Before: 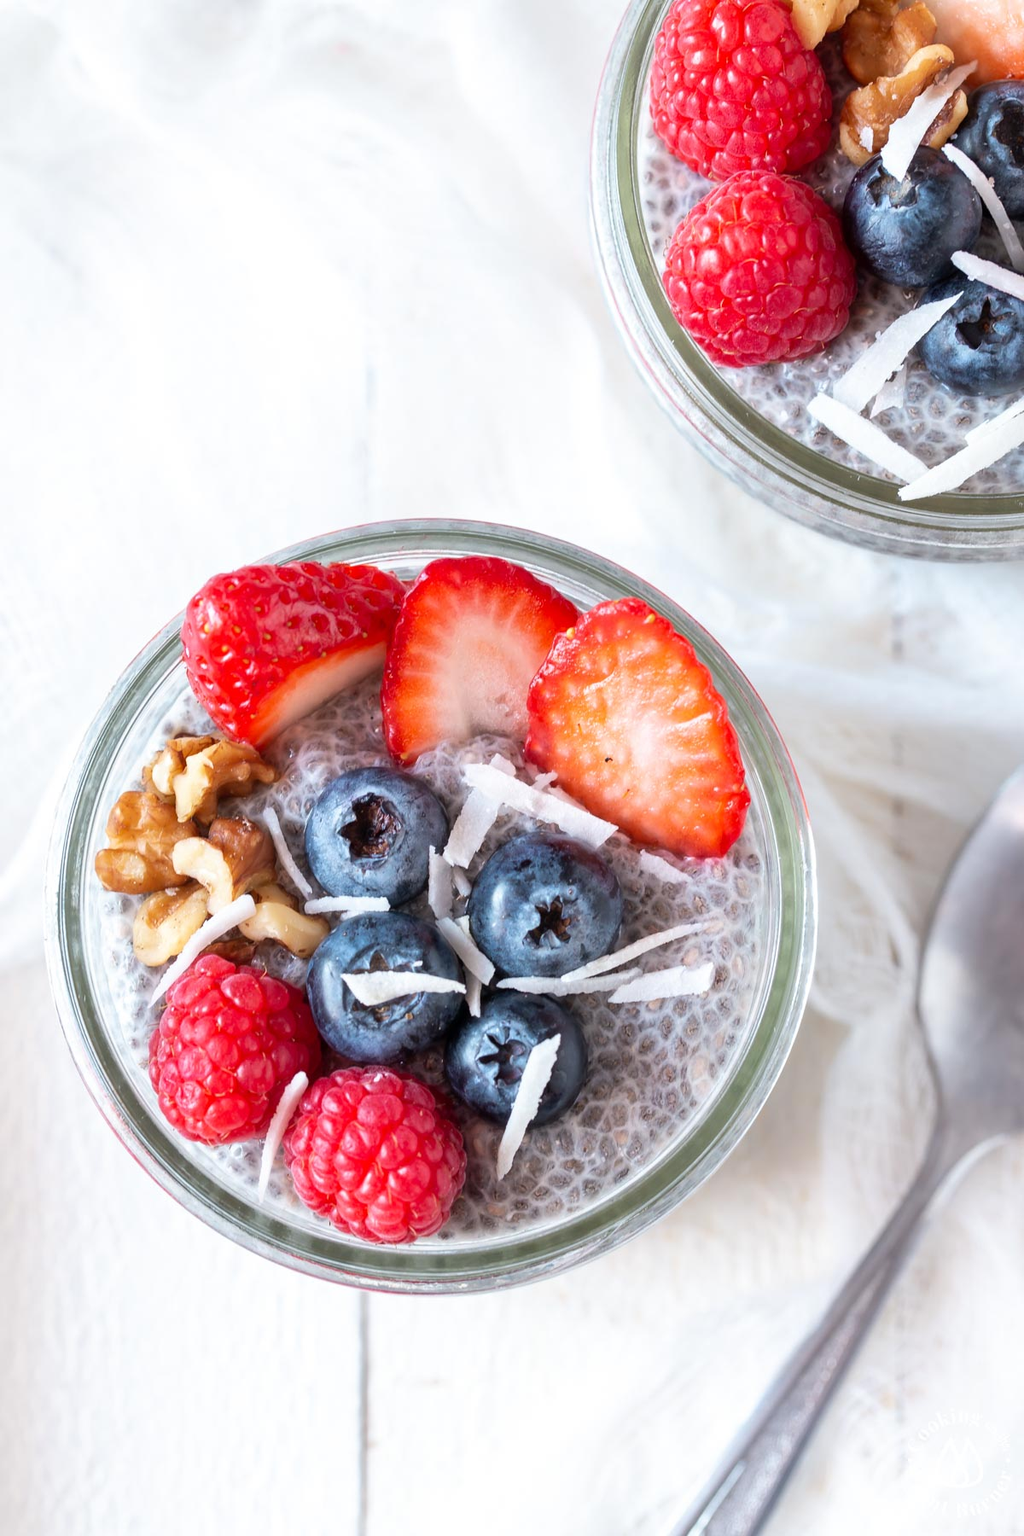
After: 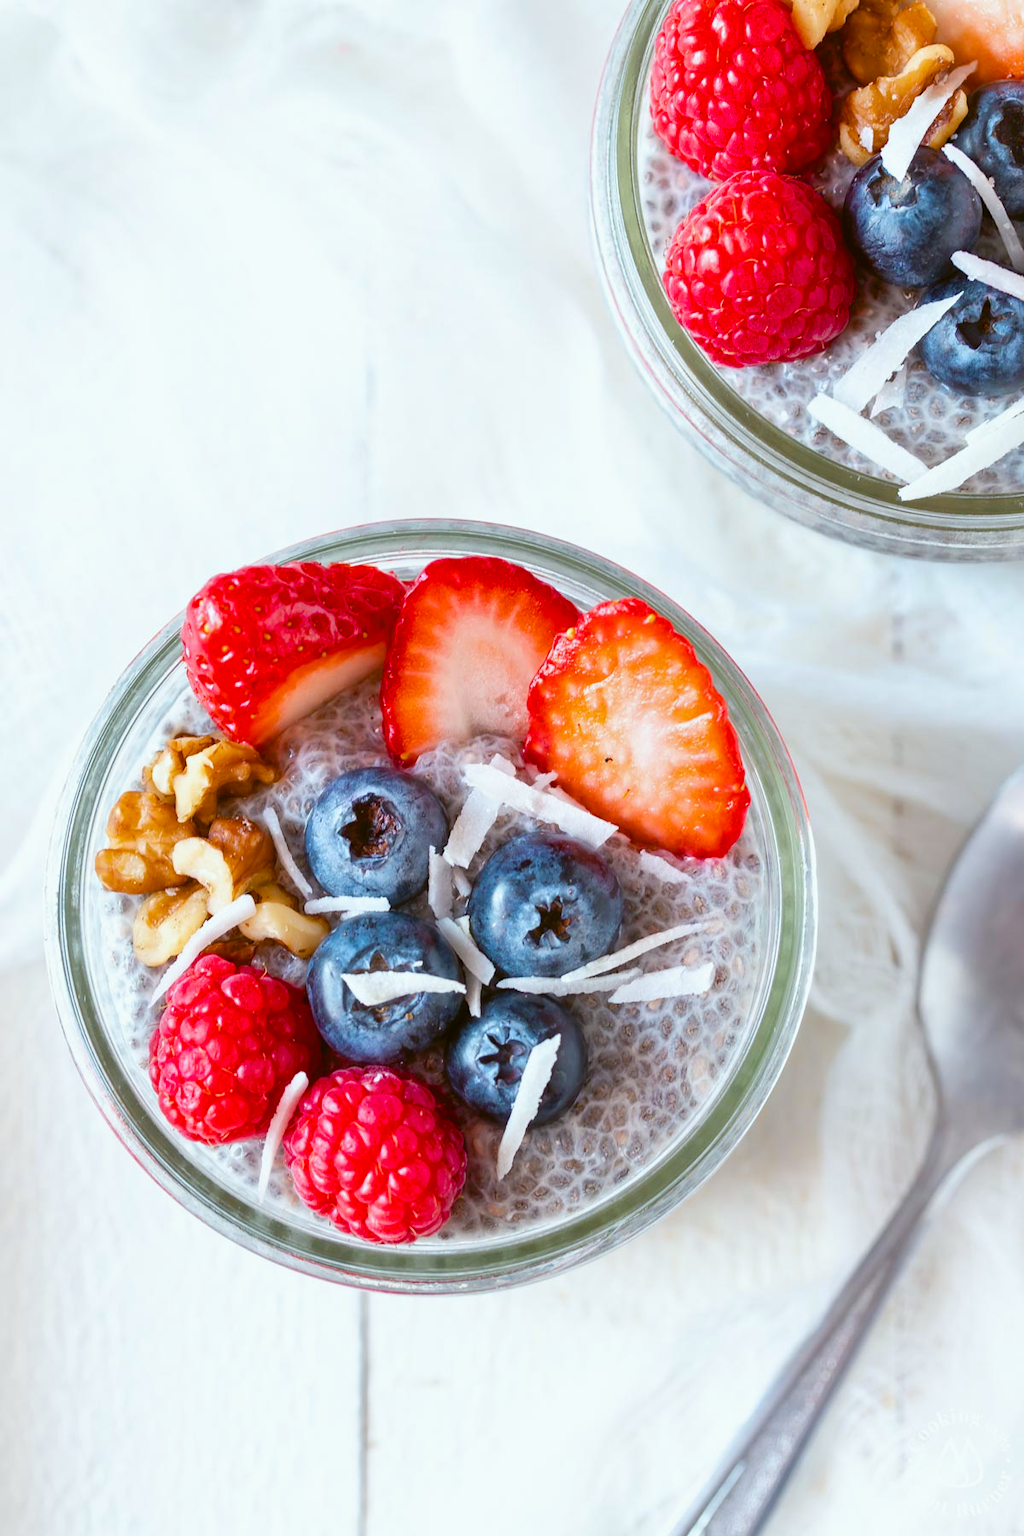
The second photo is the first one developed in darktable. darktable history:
tone equalizer: on, module defaults
color balance rgb: perceptual saturation grading › global saturation 35%, perceptual saturation grading › highlights -25%, perceptual saturation grading › shadows 50%
color balance: lift [1.004, 1.002, 1.002, 0.998], gamma [1, 1.007, 1.002, 0.993], gain [1, 0.977, 1.013, 1.023], contrast -3.64%
